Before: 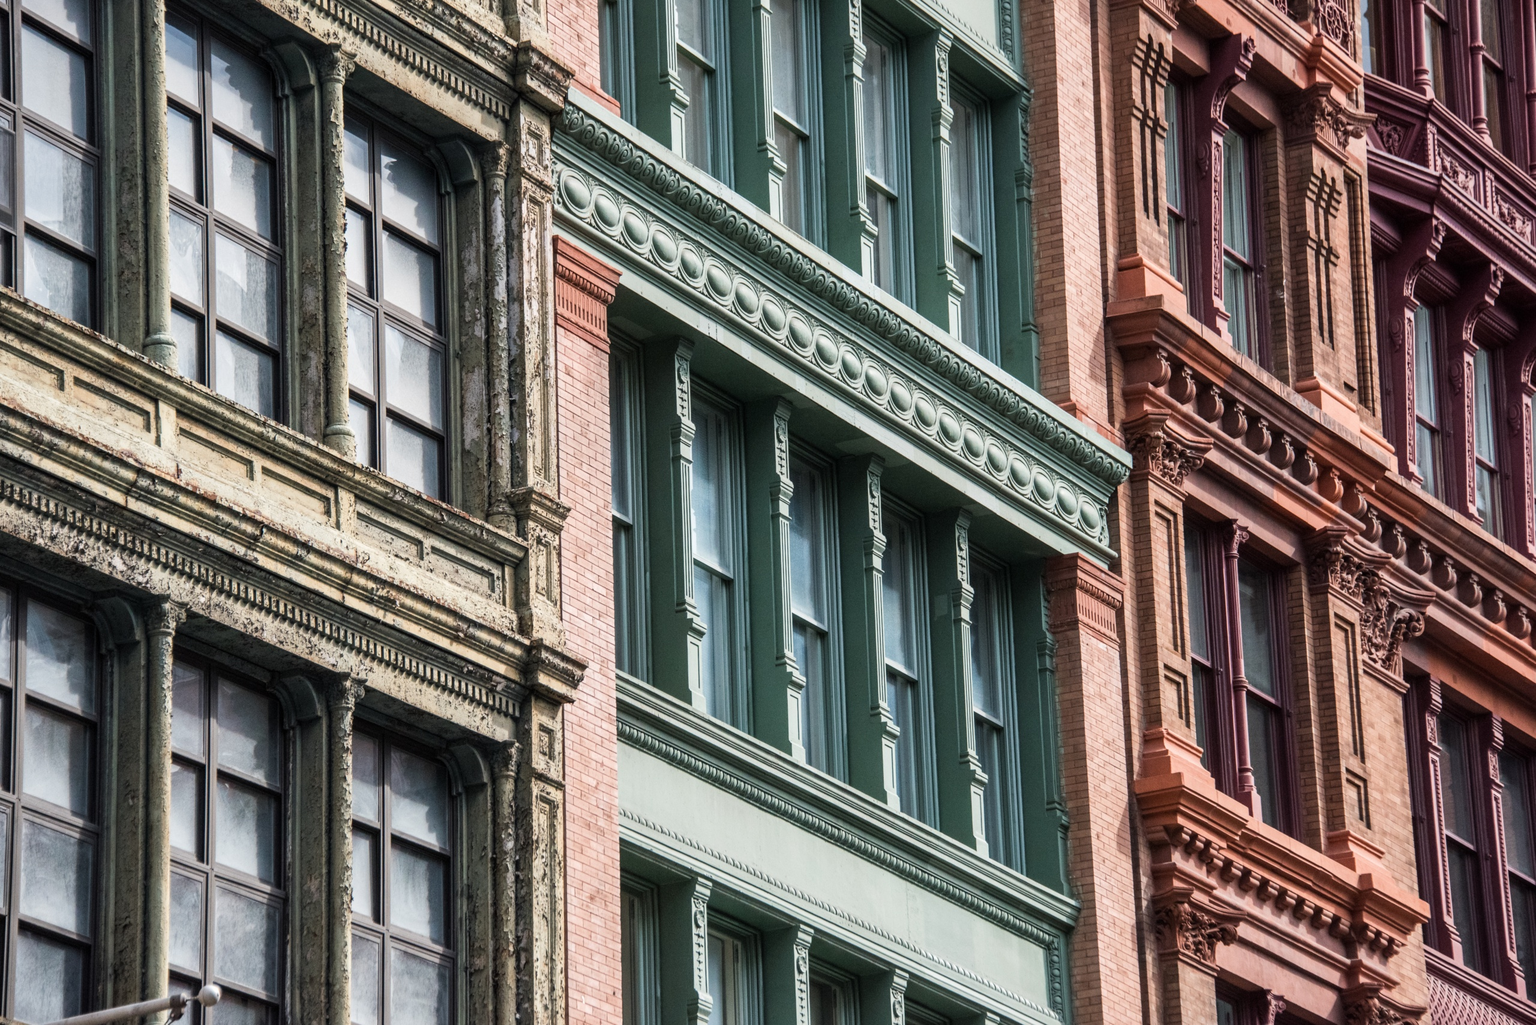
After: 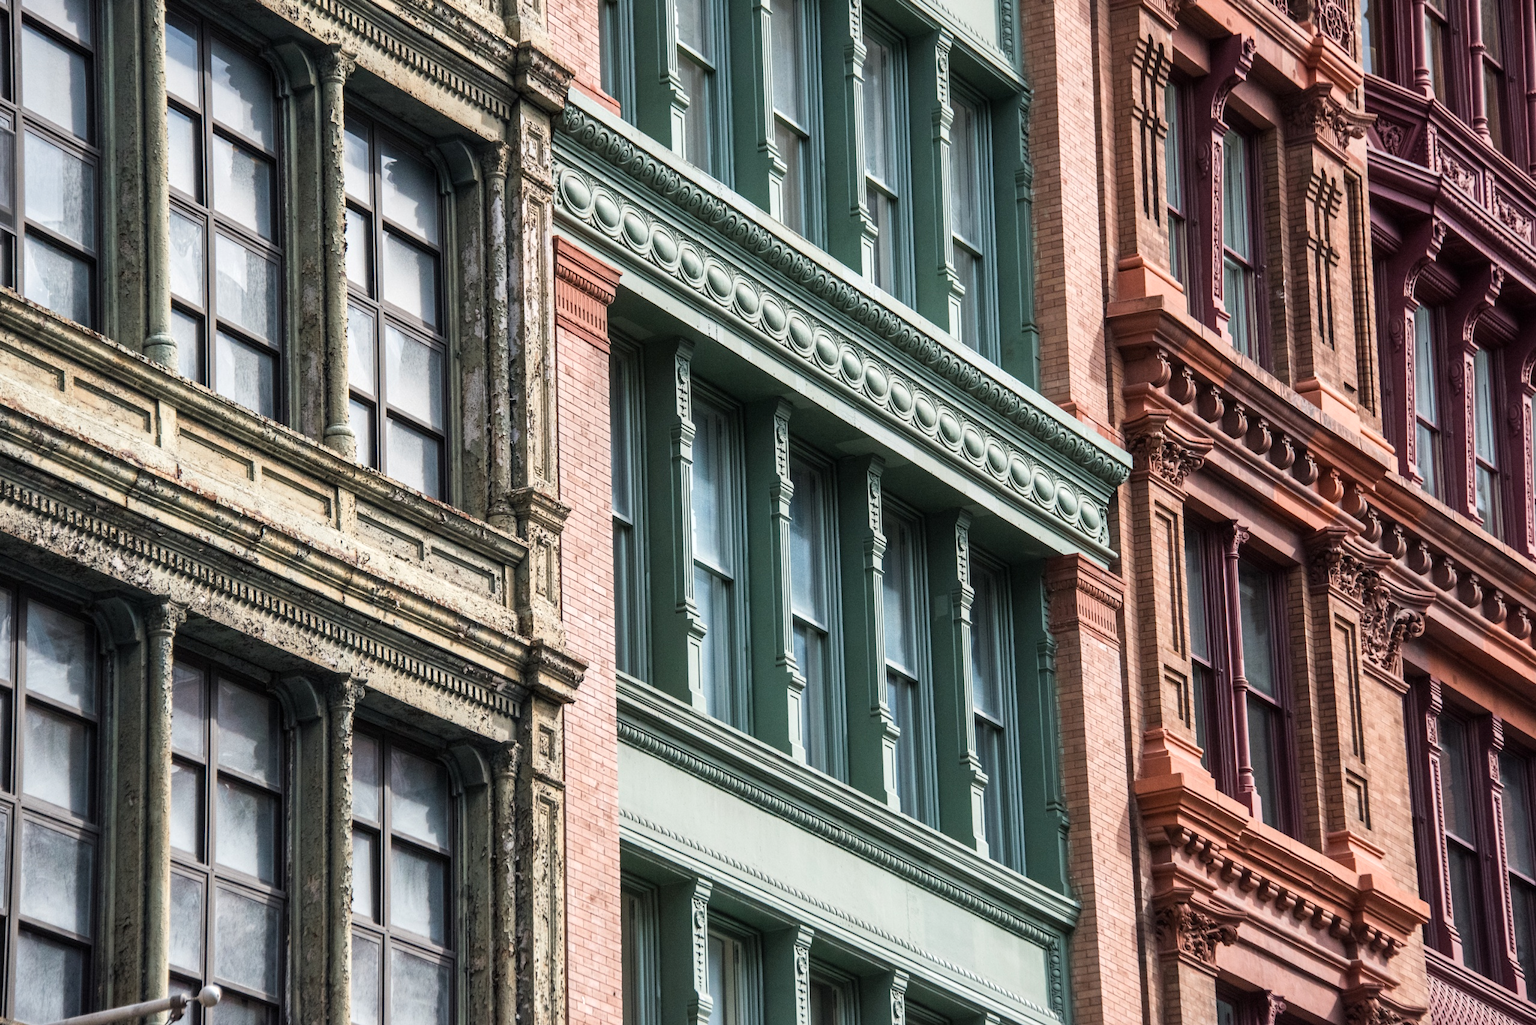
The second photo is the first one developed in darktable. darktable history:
exposure: exposure 0.126 EV, compensate highlight preservation false
